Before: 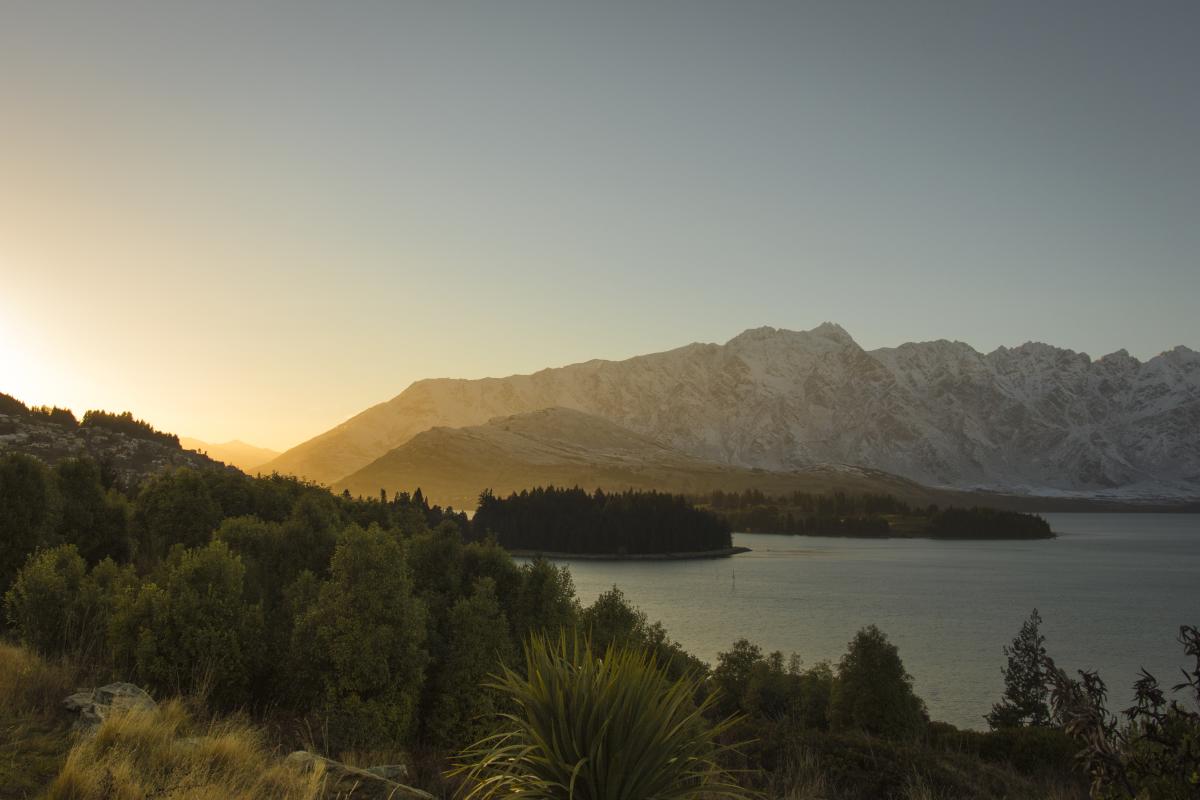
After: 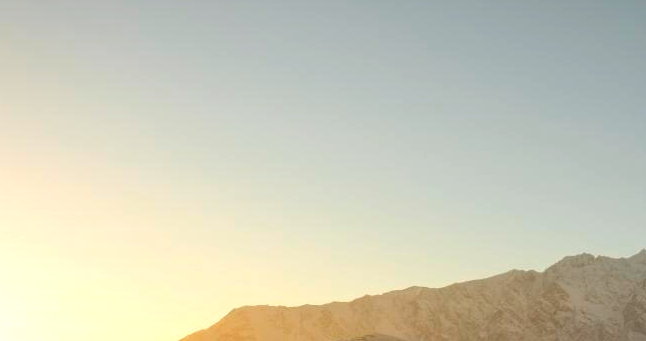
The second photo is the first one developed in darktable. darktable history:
exposure: black level correction 0.001, exposure 0.499 EV, compensate highlight preservation false
crop: left 15.155%, top 9.191%, right 30.954%, bottom 48.088%
